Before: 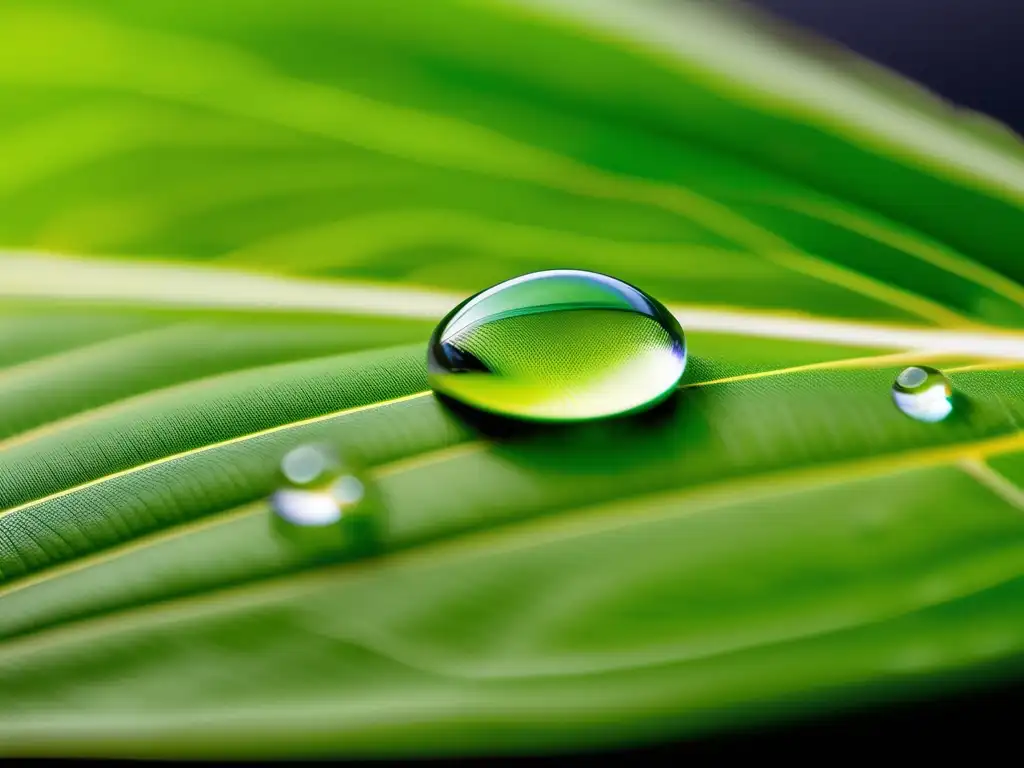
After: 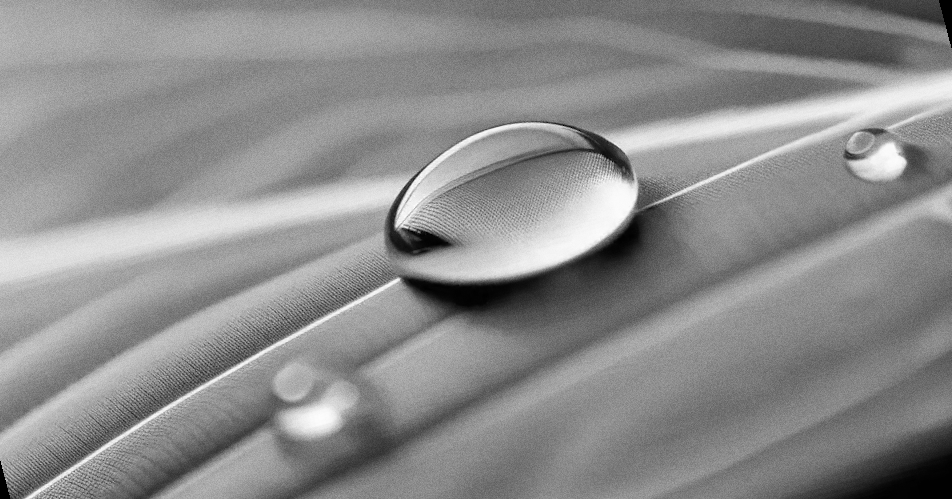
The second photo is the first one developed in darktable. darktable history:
rotate and perspective: rotation -14.8°, crop left 0.1, crop right 0.903, crop top 0.25, crop bottom 0.748
color calibration: illuminant as shot in camera, x 0.358, y 0.373, temperature 4628.91 K
grain: coarseness 0.09 ISO
monochrome: on, module defaults
